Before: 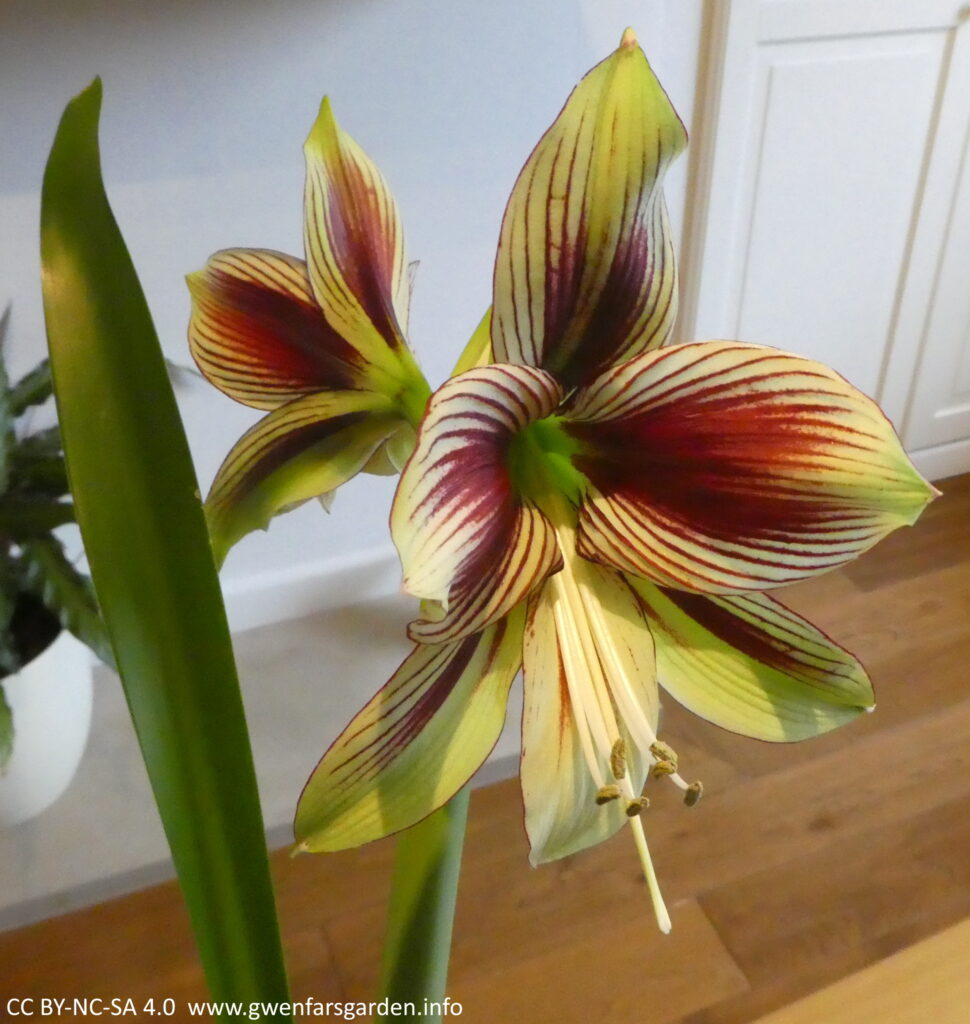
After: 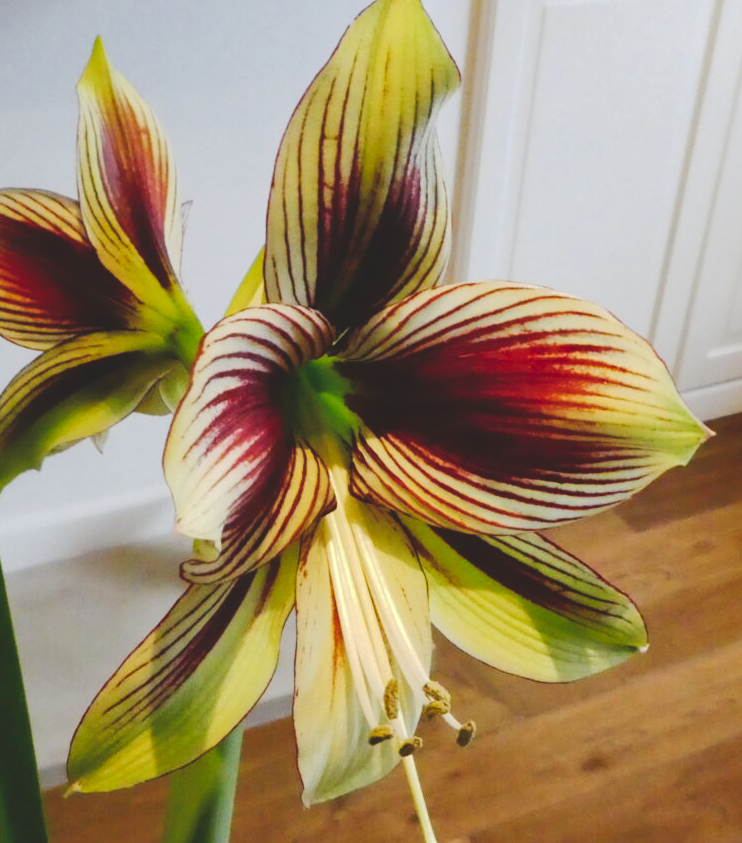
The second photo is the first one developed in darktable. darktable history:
tone equalizer: edges refinement/feathering 500, mask exposure compensation -1.57 EV, preserve details no
tone curve: curves: ch0 [(0, 0) (0.003, 0.132) (0.011, 0.136) (0.025, 0.14) (0.044, 0.147) (0.069, 0.149) (0.1, 0.156) (0.136, 0.163) (0.177, 0.177) (0.224, 0.2) (0.277, 0.251) (0.335, 0.311) (0.399, 0.387) (0.468, 0.487) (0.543, 0.585) (0.623, 0.675) (0.709, 0.742) (0.801, 0.81) (0.898, 0.867) (1, 1)], preserve colors none
local contrast: mode bilateral grid, contrast 19, coarseness 50, detail 119%, midtone range 0.2
crop: left 23.403%, top 5.878%, bottom 11.776%
